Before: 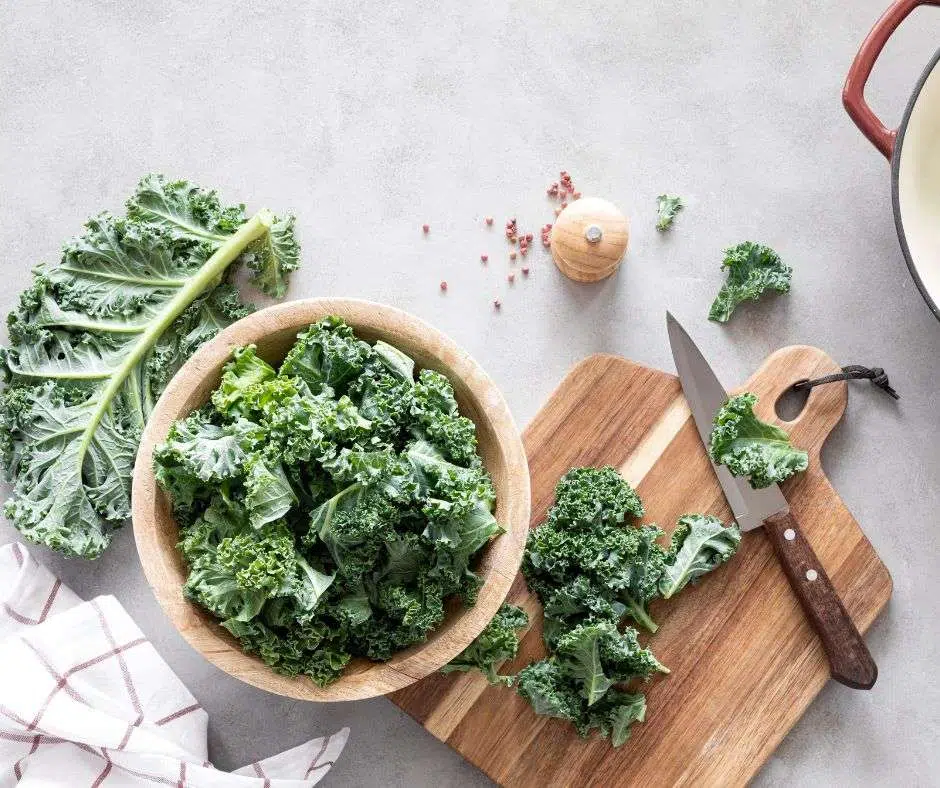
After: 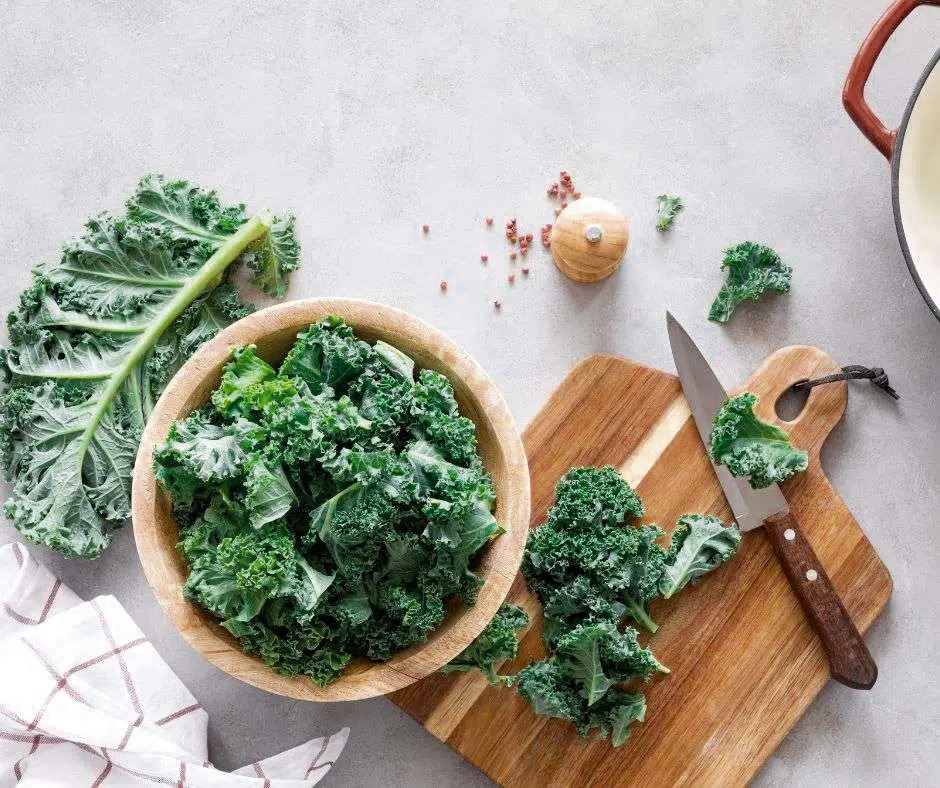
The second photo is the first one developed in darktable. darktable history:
color zones: curves: ch0 [(0, 0.5) (0.125, 0.4) (0.25, 0.5) (0.375, 0.4) (0.5, 0.4) (0.625, 0.35) (0.75, 0.35) (0.875, 0.5)]; ch1 [(0, 0.35) (0.125, 0.45) (0.25, 0.35) (0.375, 0.35) (0.5, 0.35) (0.625, 0.35) (0.75, 0.45) (0.875, 0.35)]; ch2 [(0, 0.6) (0.125, 0.5) (0.25, 0.5) (0.375, 0.6) (0.5, 0.6) (0.625, 0.5) (0.75, 0.5) (0.875, 0.5)]
color balance rgb: linear chroma grading › global chroma 15%, perceptual saturation grading › global saturation 30%
